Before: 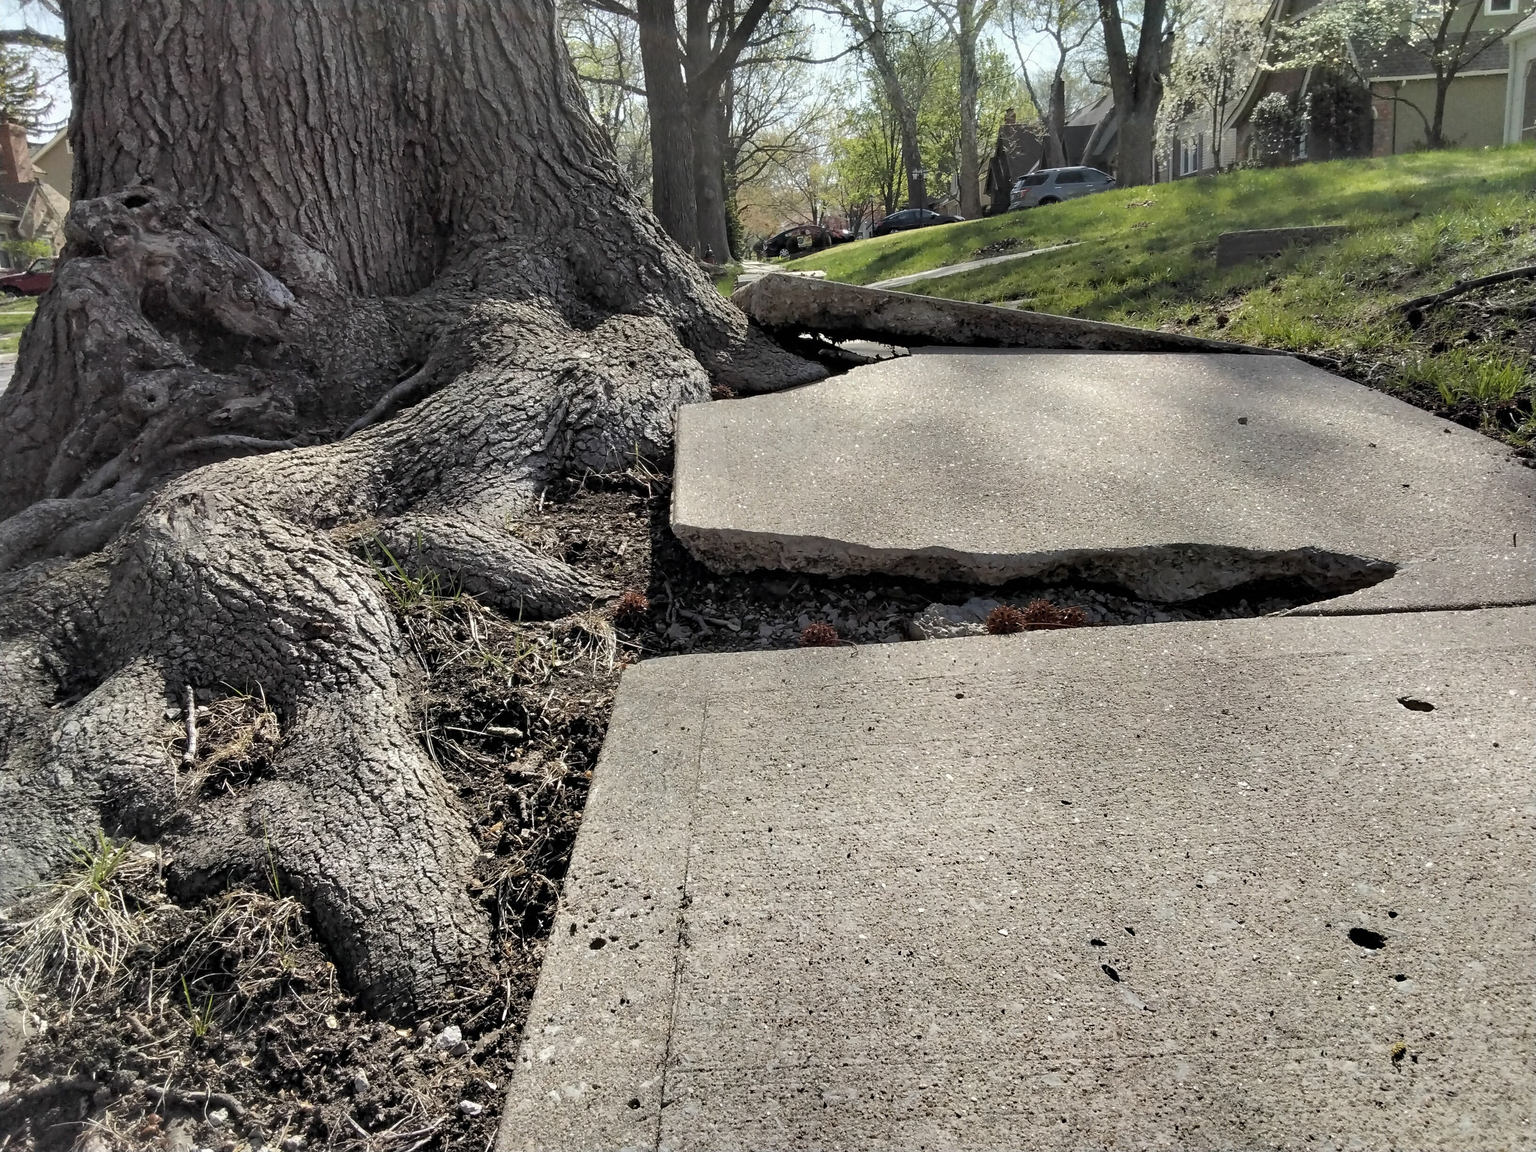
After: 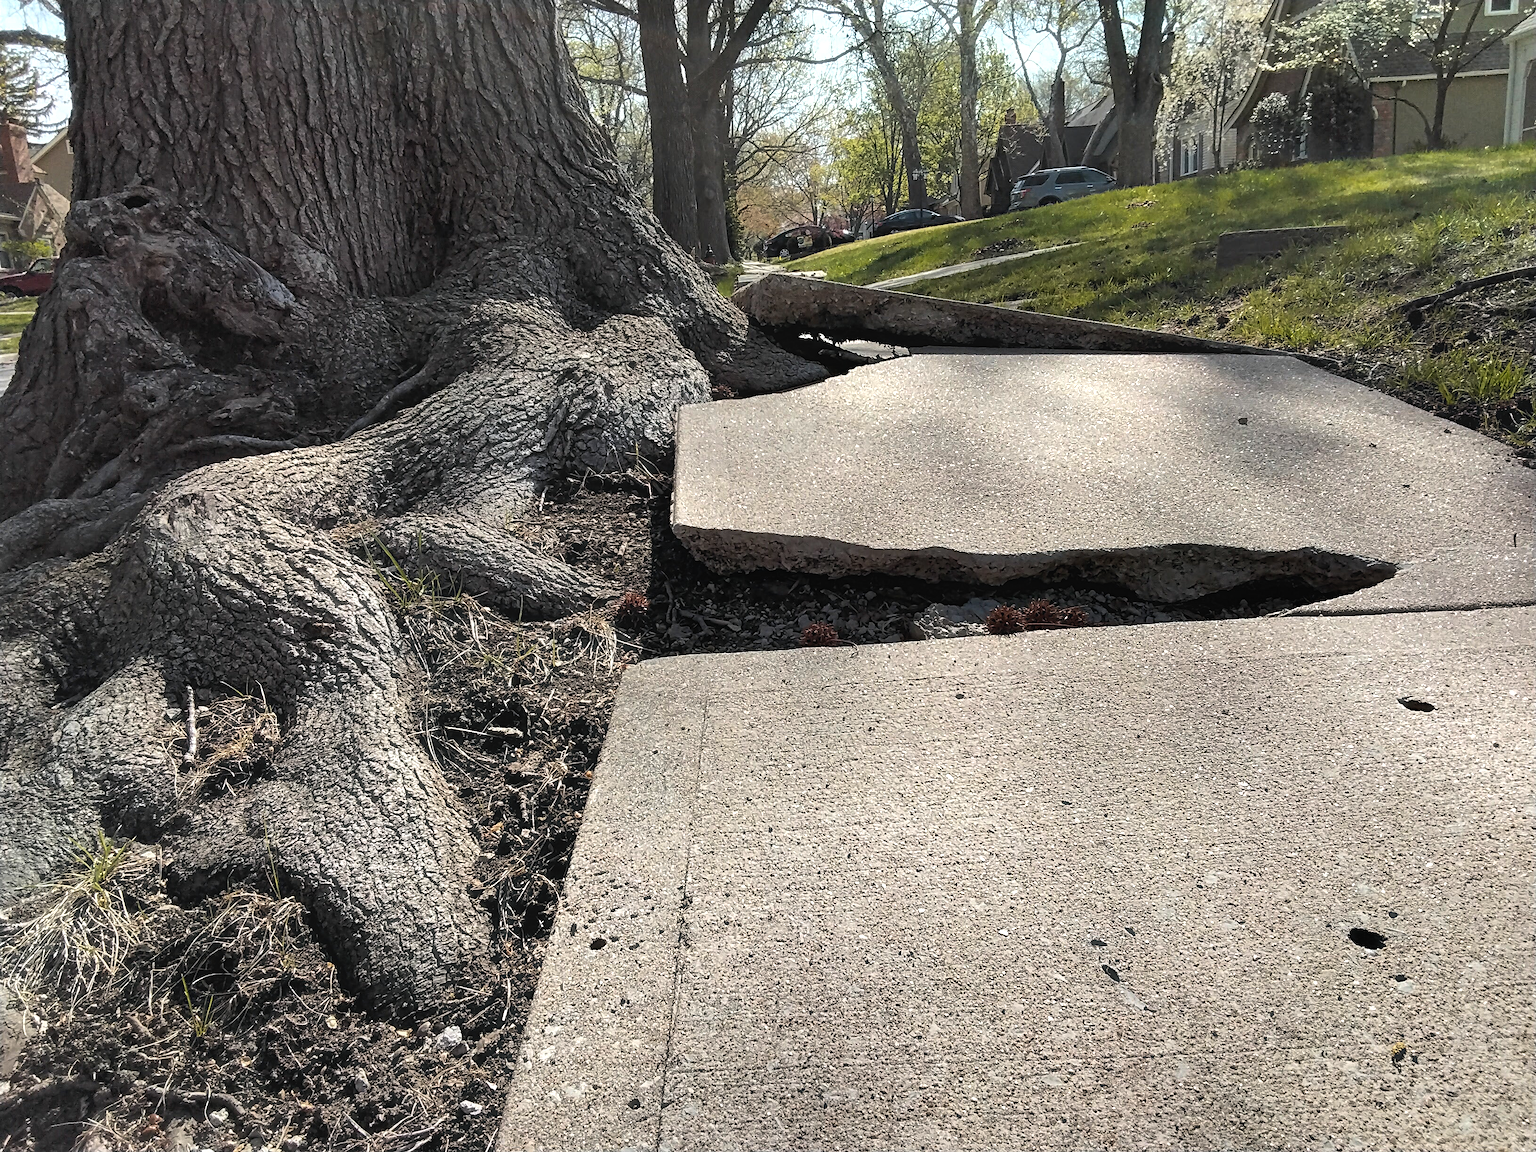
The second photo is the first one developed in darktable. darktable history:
contrast equalizer "soft": y [[0.439, 0.44, 0.442, 0.457, 0.493, 0.498], [0.5 ×6], [0.5 ×6], [0 ×6], [0 ×6]]
diffuse or sharpen "_builtin_sharpen demosaicing | AA filter": edge sensitivity 1, 1st order anisotropy 100%, 2nd order anisotropy 100%, 3rd order anisotropy 100%, 4th order anisotropy 100%, 1st order speed -25%, 2nd order speed -25%, 3rd order speed -25%, 4th order speed -25%
diffuse or sharpen "diffusion": radius span 77, 1st order speed 50%, 2nd order speed 50%, 3rd order speed 50%, 4th order speed 50% | blend: blend mode normal, opacity 25%; mask: uniform (no mask)
haze removal: strength -0.1, adaptive false
rgb primaries "nice": tint hue -2.48°, red hue -0.024, green purity 1.08, blue hue -0.112, blue purity 1.17
color balance rgb: perceptual brilliance grading › highlights 14.29%, perceptual brilliance grading › mid-tones -5.92%, perceptual brilliance grading › shadows -26.83%, global vibrance 31.18%
